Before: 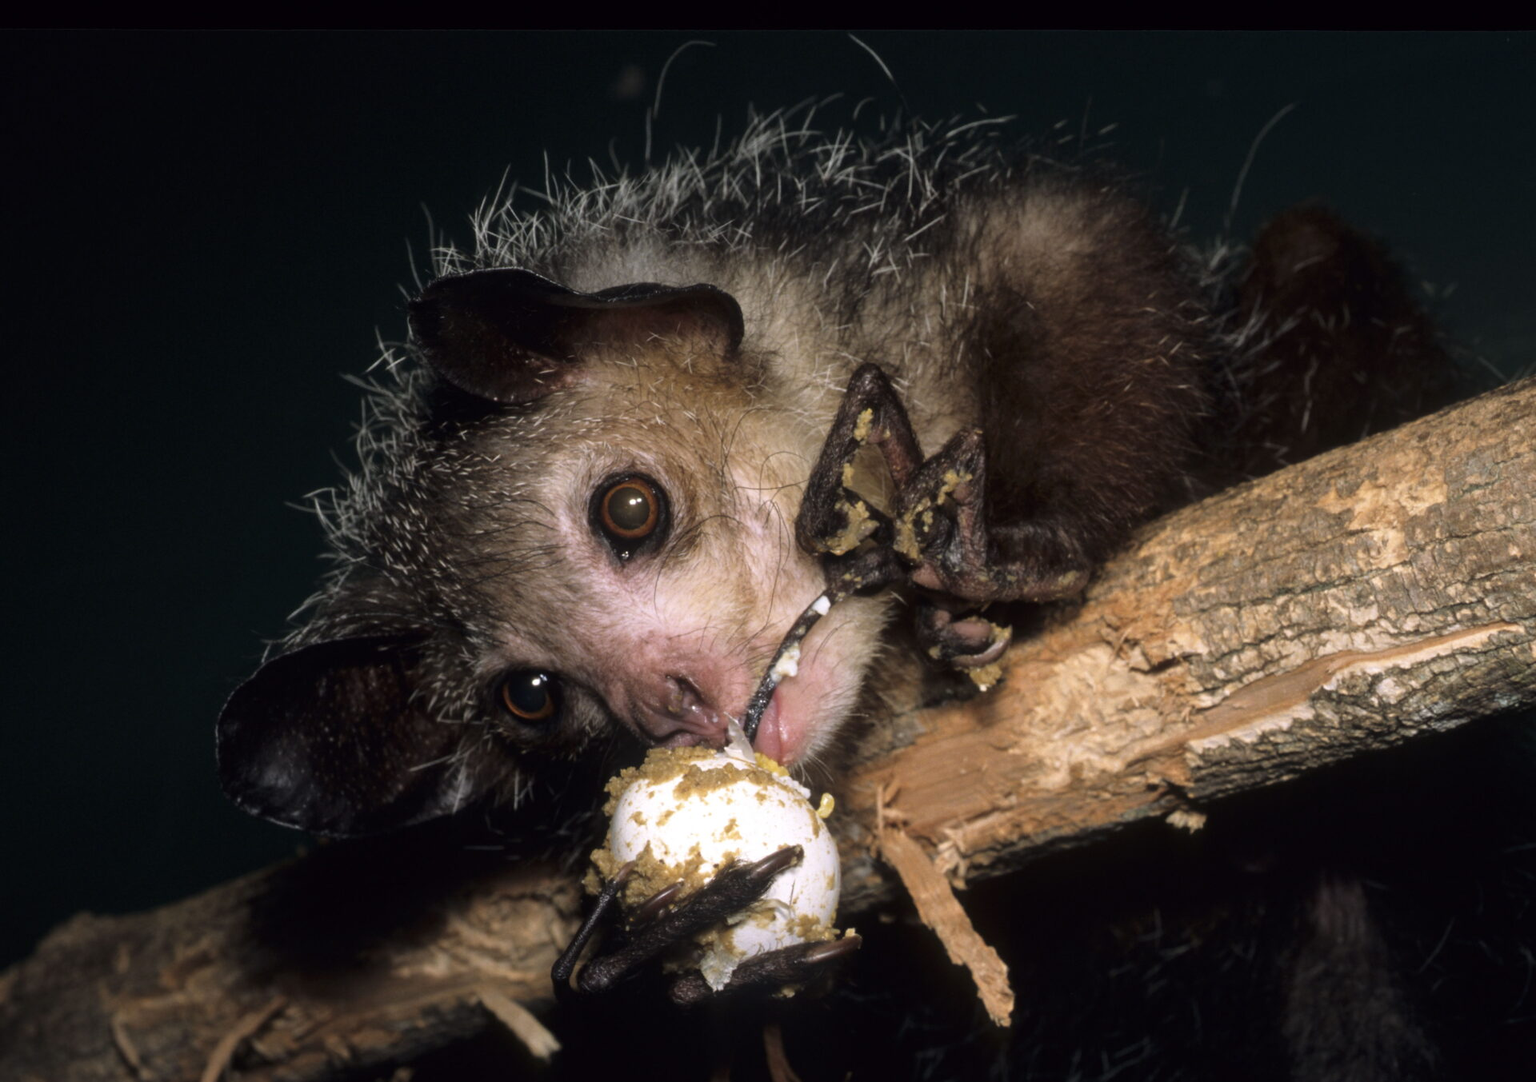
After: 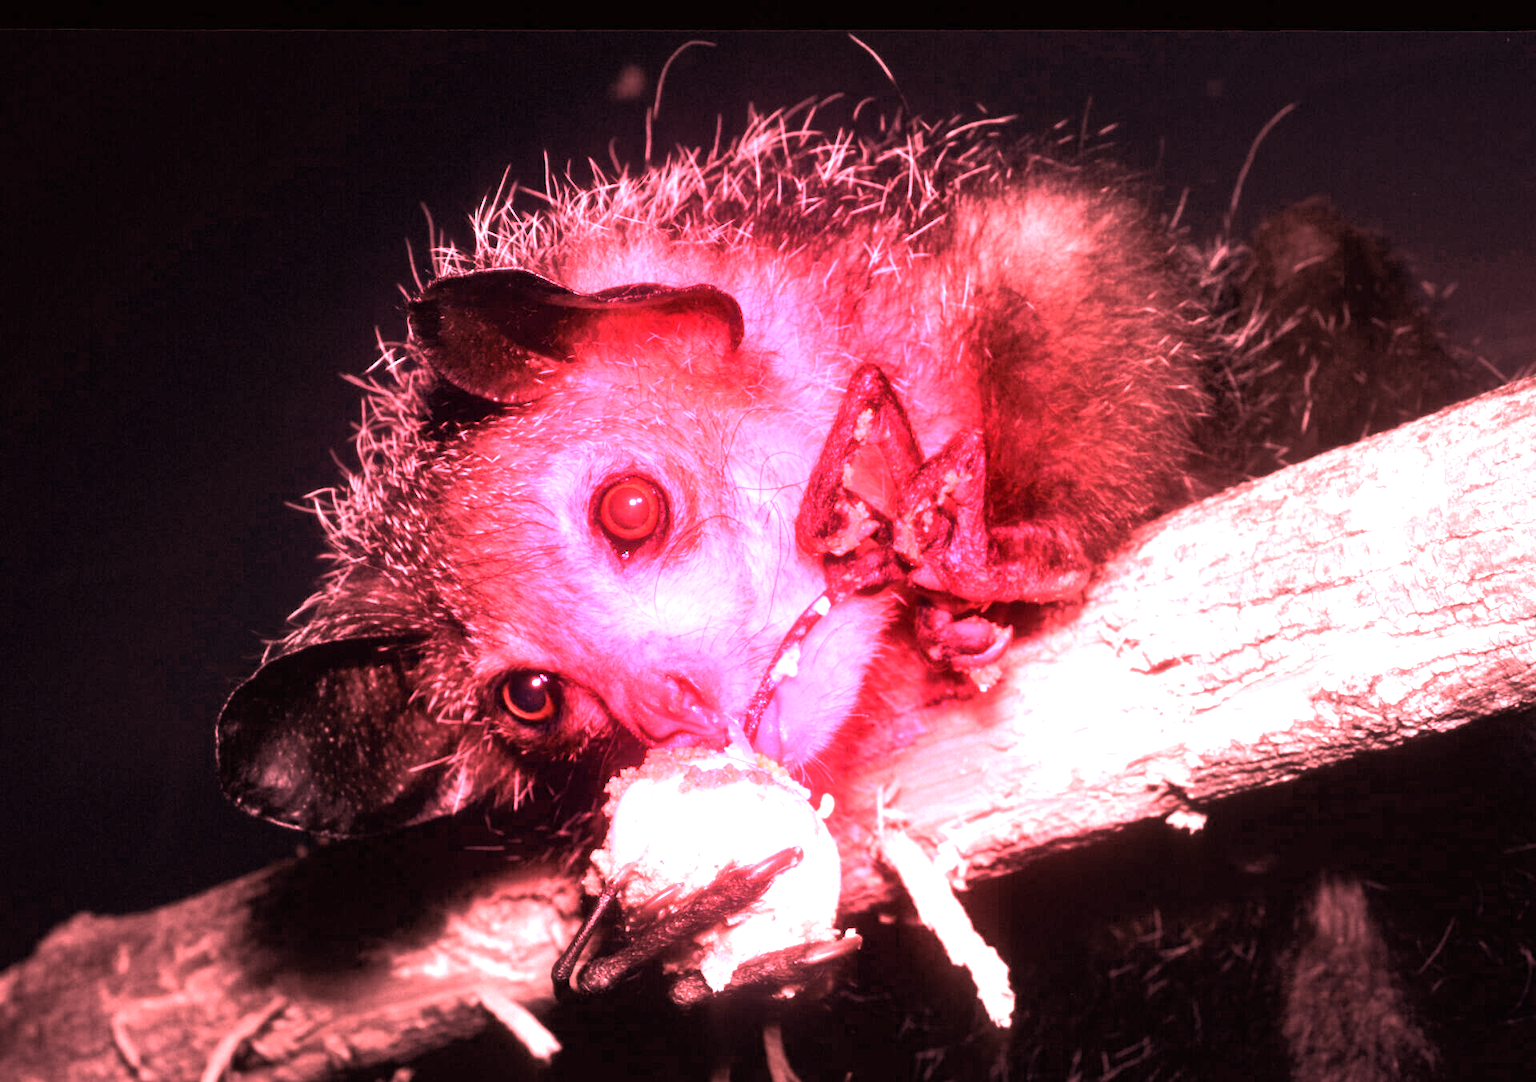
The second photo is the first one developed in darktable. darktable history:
vignetting: fall-off start 31.28%, fall-off radius 34.64%, brightness -0.575
exposure: black level correction 0, exposure 0.6 EV, compensate exposure bias true, compensate highlight preservation false
white balance: red 4.26, blue 1.802
